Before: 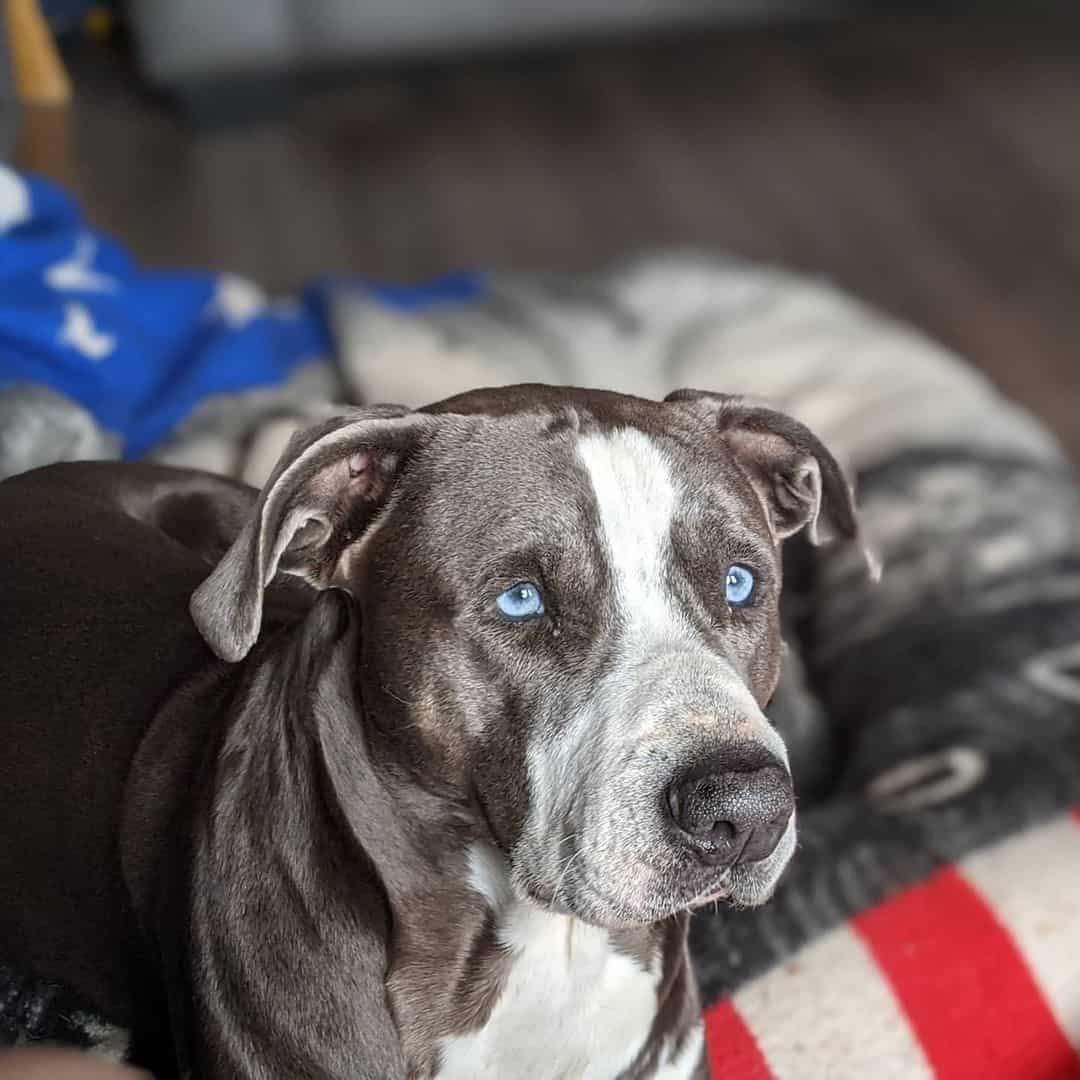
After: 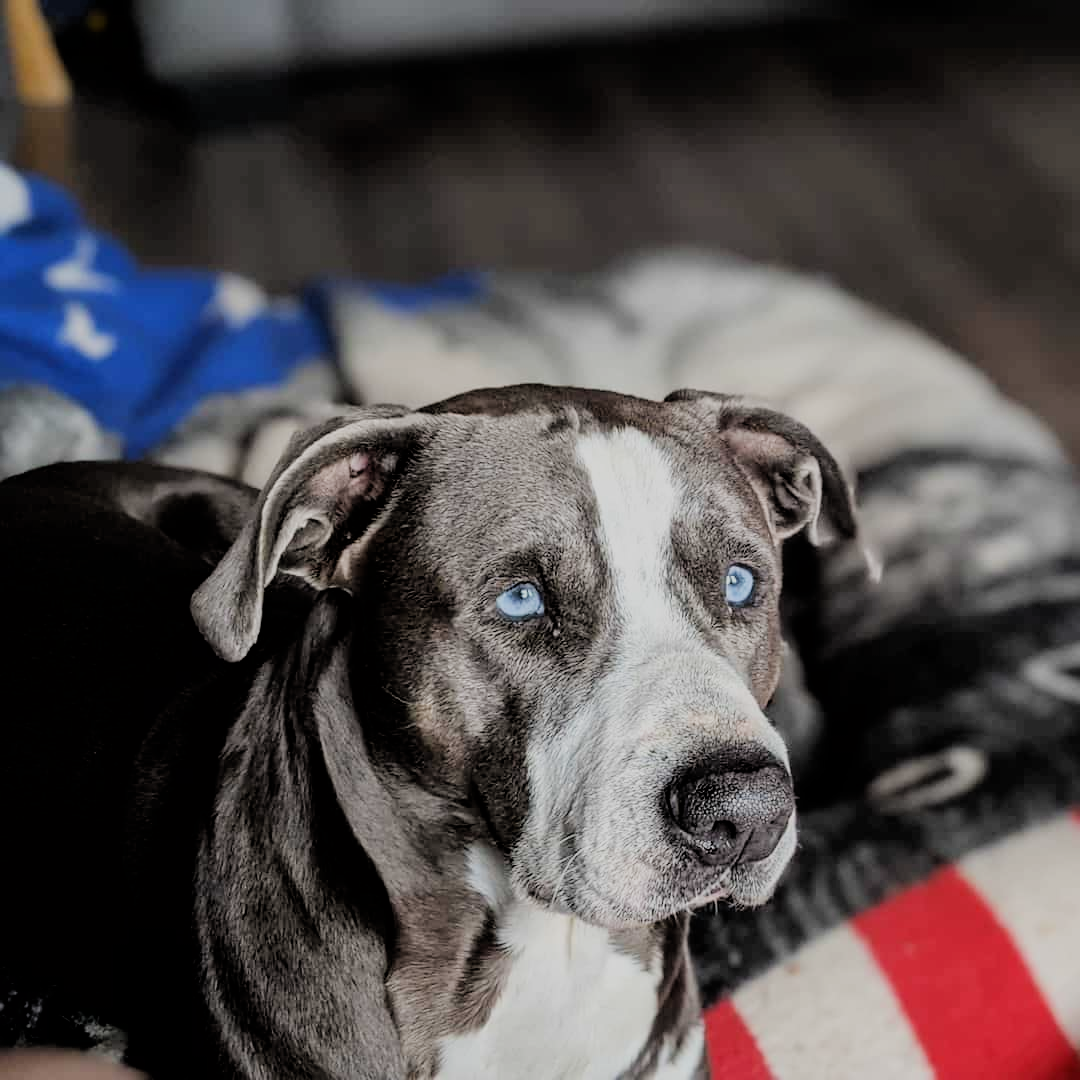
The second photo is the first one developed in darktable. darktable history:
filmic rgb: black relative exposure -4.16 EV, white relative exposure 5.15 EV, threshold 5.94 EV, hardness 2.1, contrast 1.167, enable highlight reconstruction true
